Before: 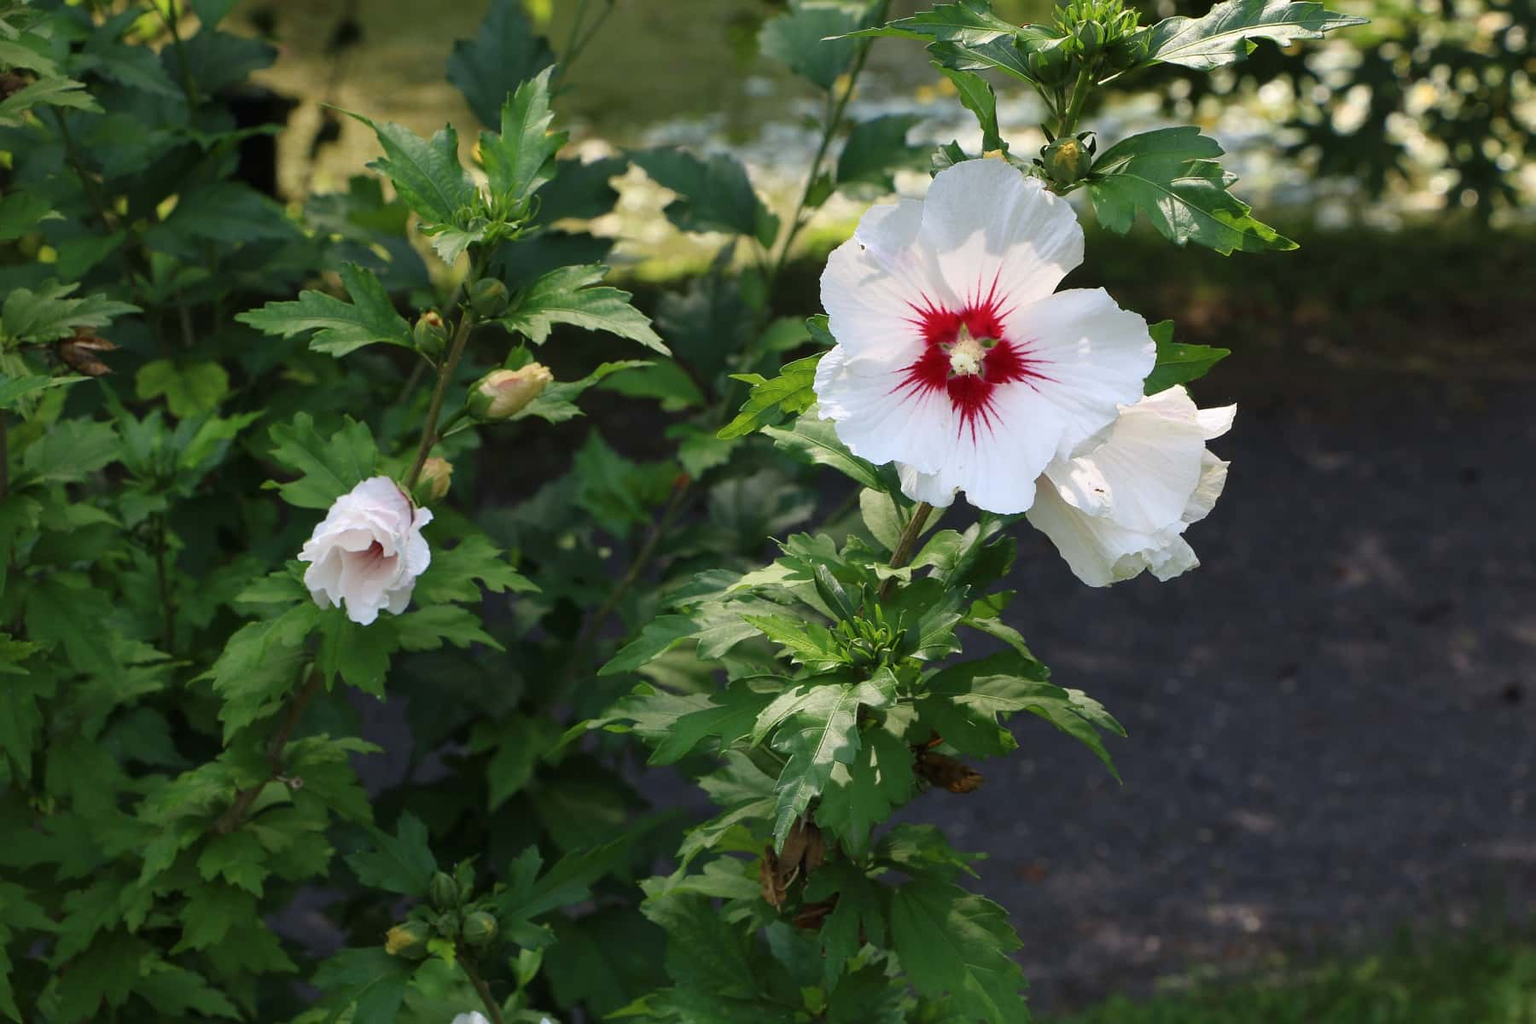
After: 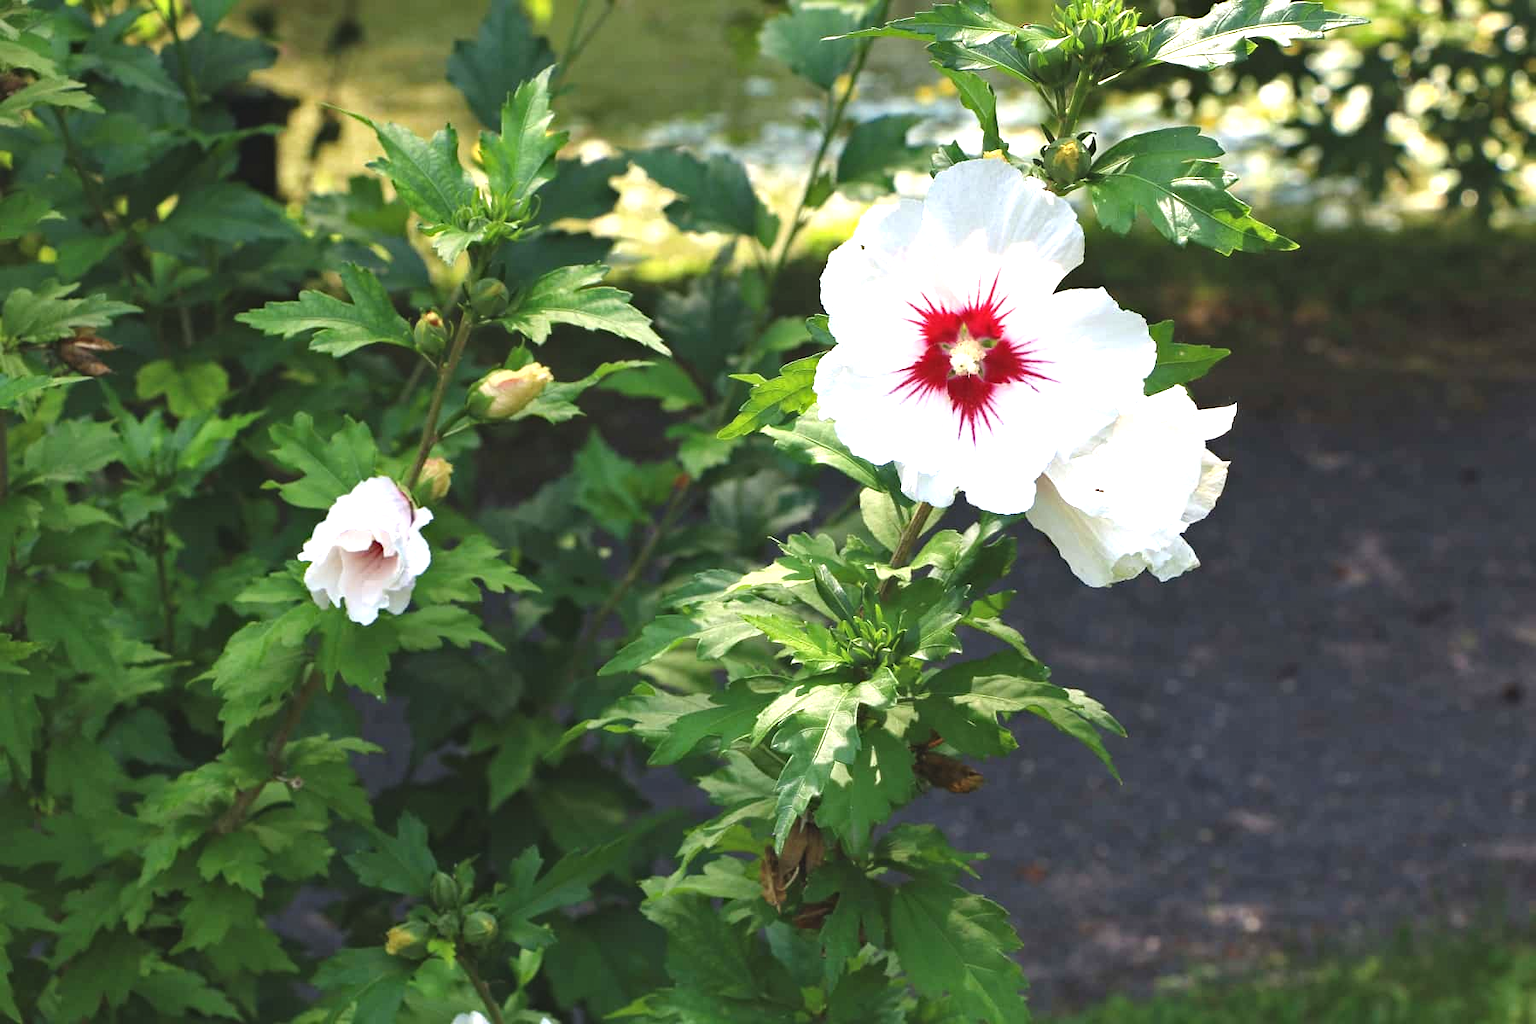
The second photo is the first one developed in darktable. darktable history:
exposure: black level correction -0.005, exposure 1.007 EV, compensate highlight preservation false
haze removal: compatibility mode true, adaptive false
